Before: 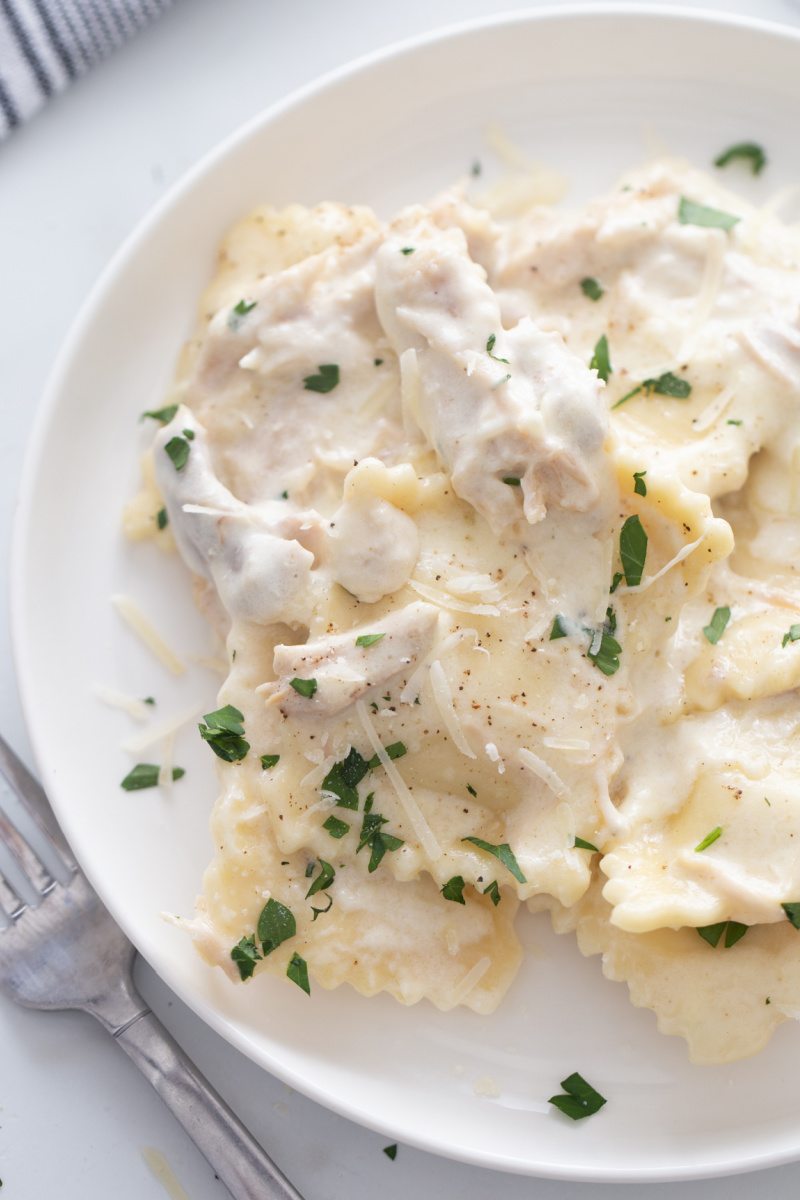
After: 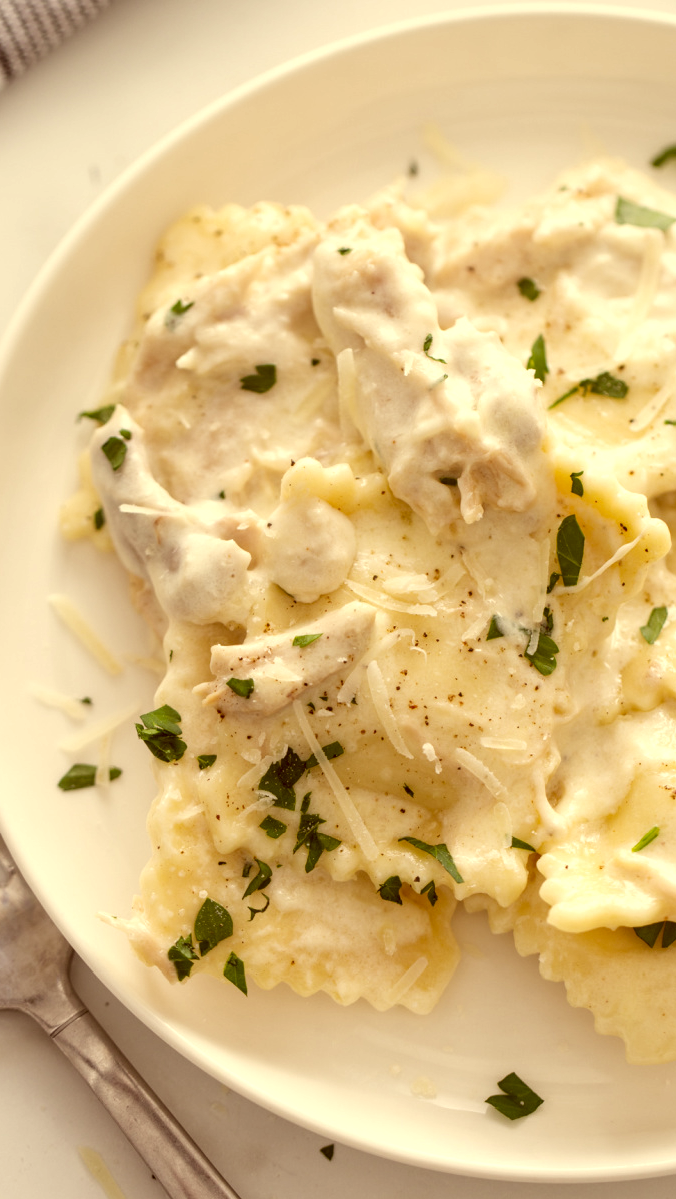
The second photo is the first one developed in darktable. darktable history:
local contrast: detail 140%
color correction: highlights a* 1.06, highlights b* 24.49, shadows a* 15.61, shadows b* 24.32
crop: left 7.995%, right 7.458%
